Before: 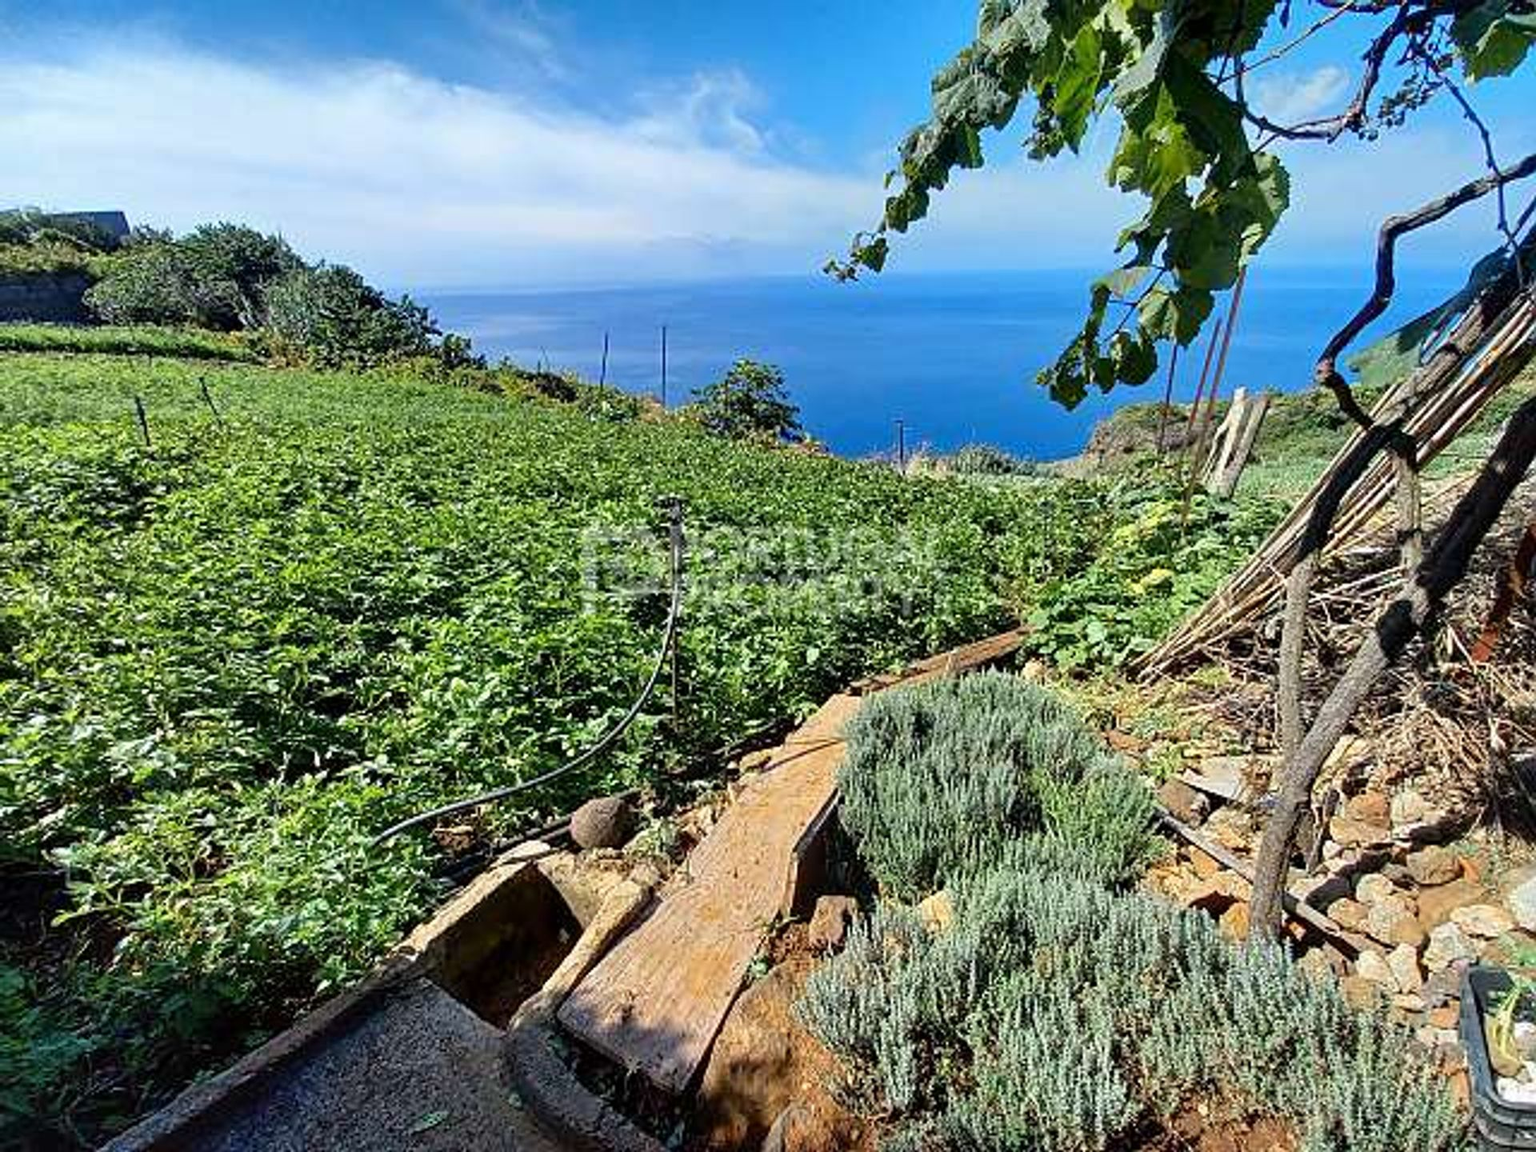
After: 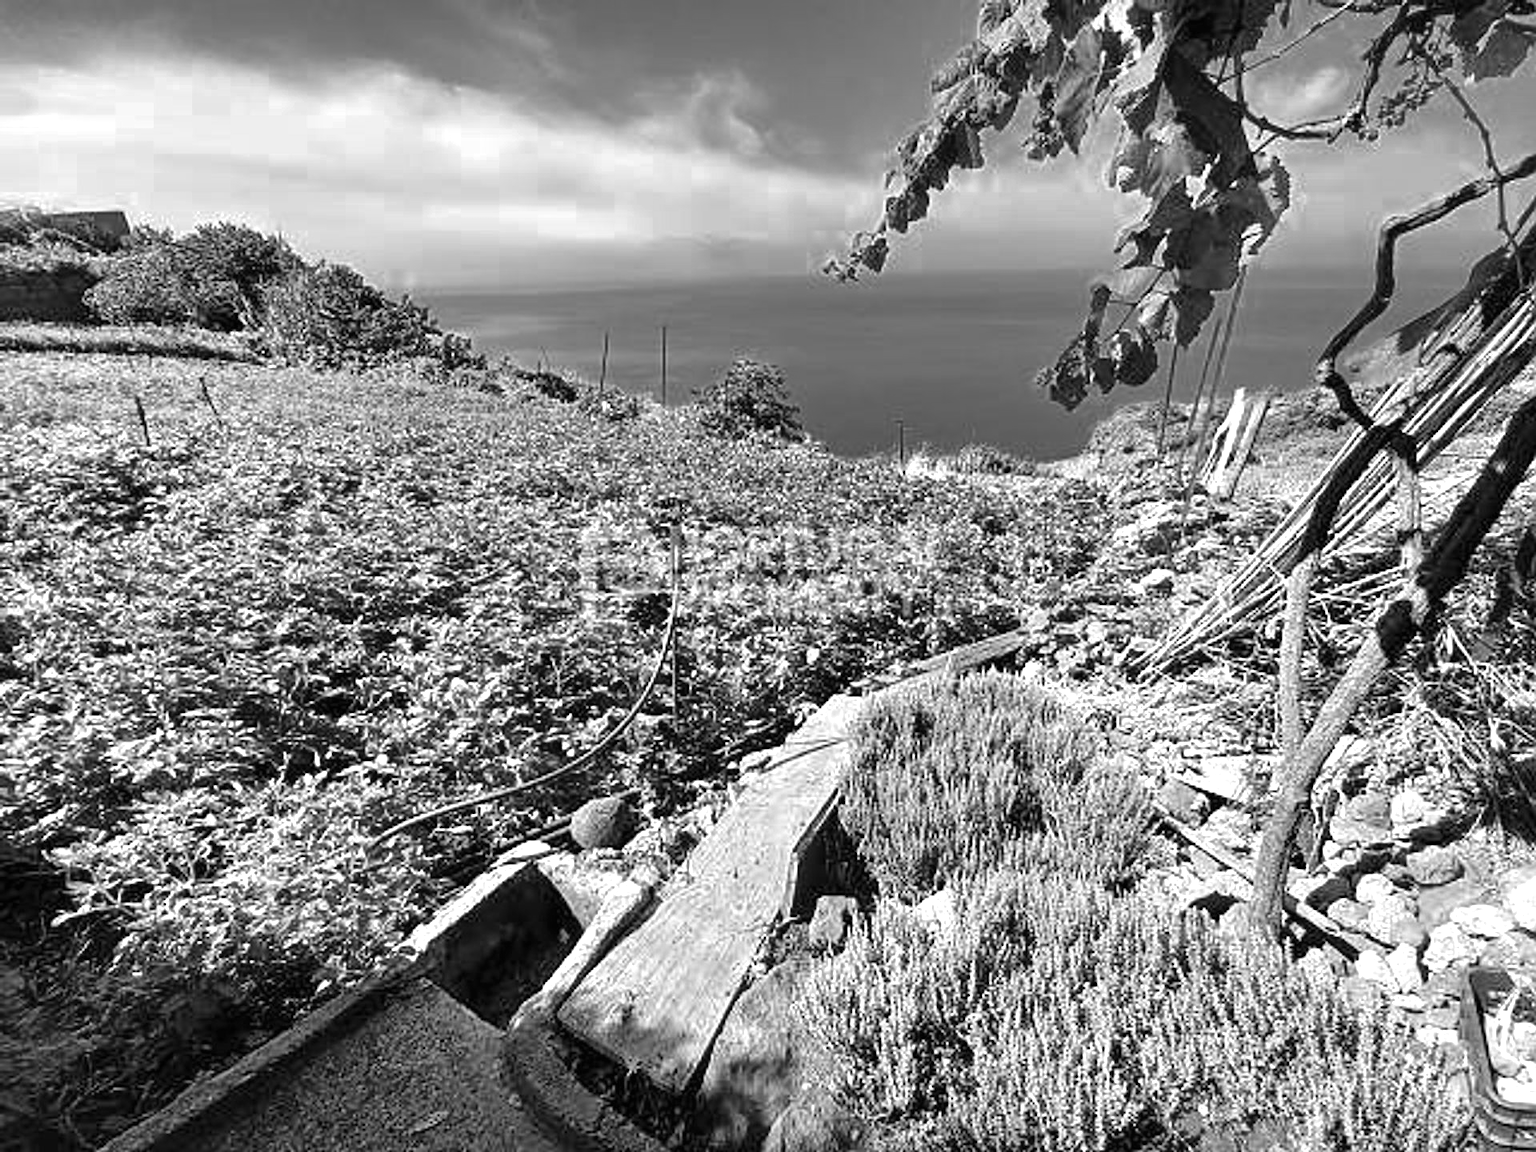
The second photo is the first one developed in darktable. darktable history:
color zones: curves: ch0 [(0.002, 0.593) (0.143, 0.417) (0.285, 0.541) (0.455, 0.289) (0.608, 0.327) (0.727, 0.283) (0.869, 0.571) (1, 0.603)]; ch1 [(0, 0) (0.143, 0) (0.286, 0) (0.429, 0) (0.571, 0) (0.714, 0) (0.857, 0)]
exposure: black level correction 0, exposure 0.694 EV, compensate exposure bias true, compensate highlight preservation false
color correction: highlights b* -0.037
